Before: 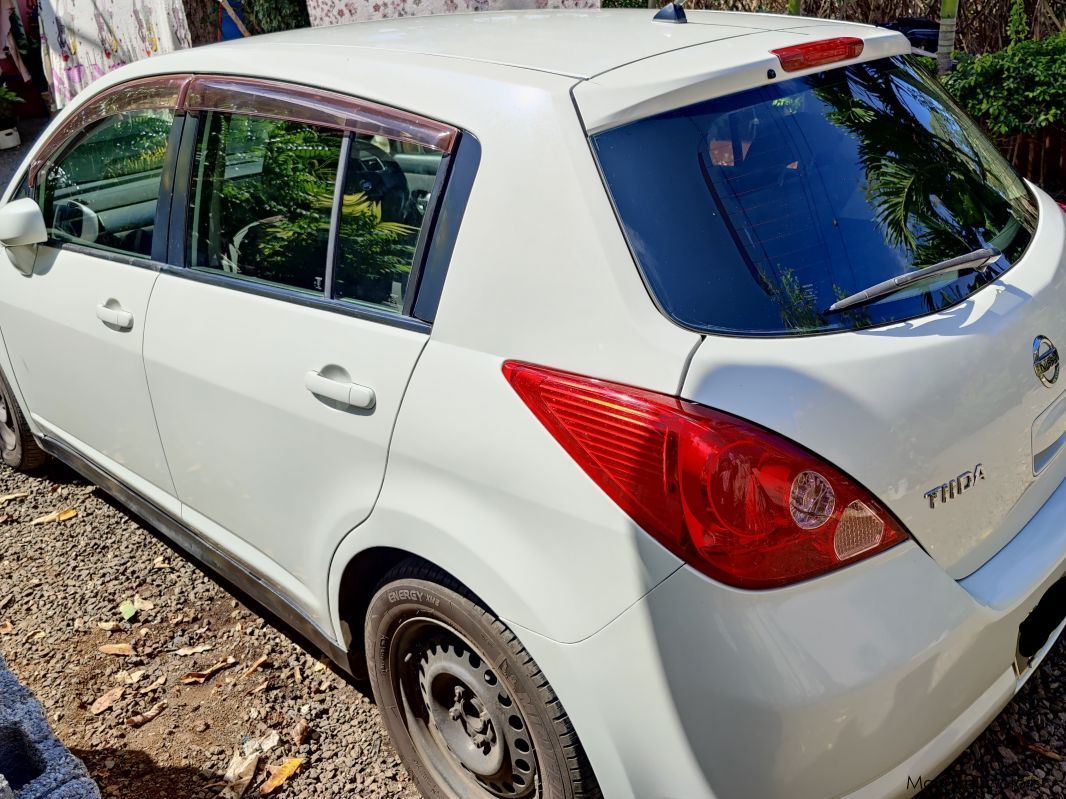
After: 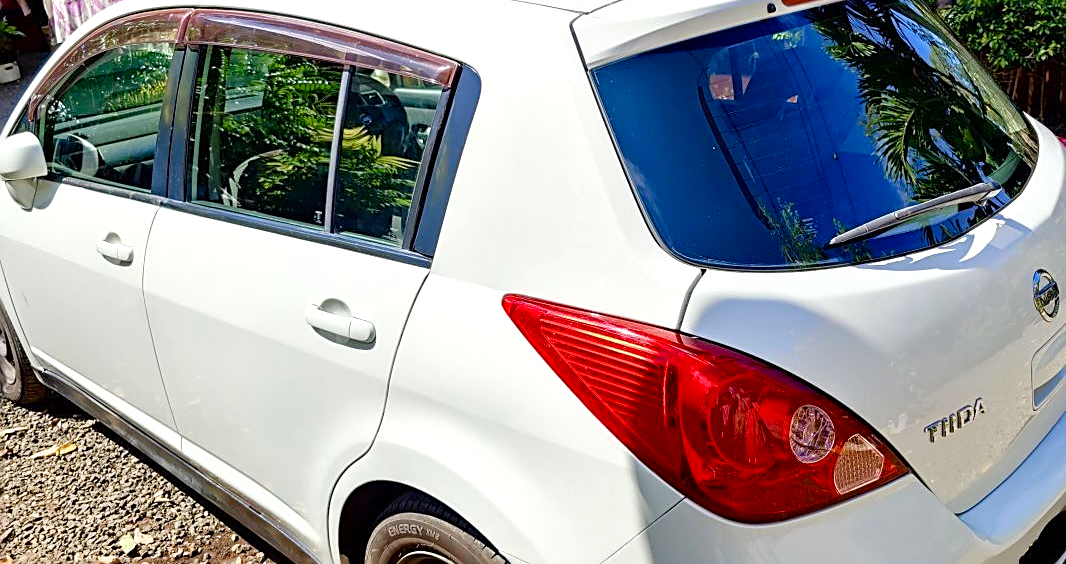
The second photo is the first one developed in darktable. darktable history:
crop and rotate: top 8.293%, bottom 20.996%
sharpen: on, module defaults
color balance rgb: perceptual saturation grading › global saturation 20%, perceptual saturation grading › highlights -50%, perceptual saturation grading › shadows 30%, perceptual brilliance grading › global brilliance 10%, perceptual brilliance grading › shadows 15%
